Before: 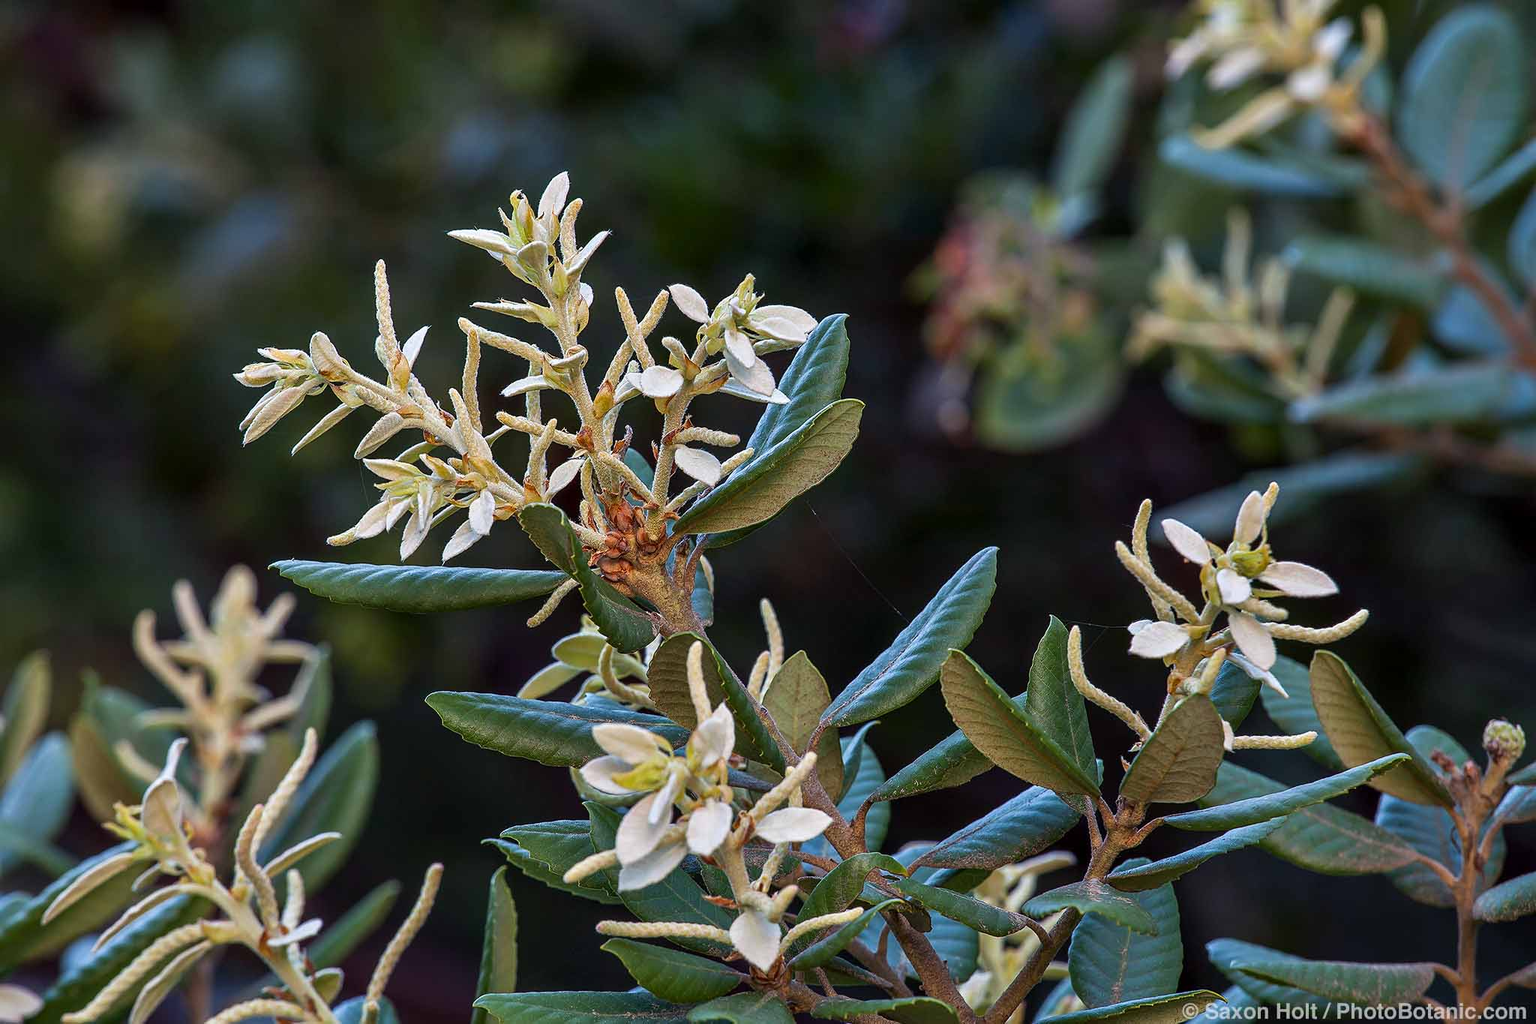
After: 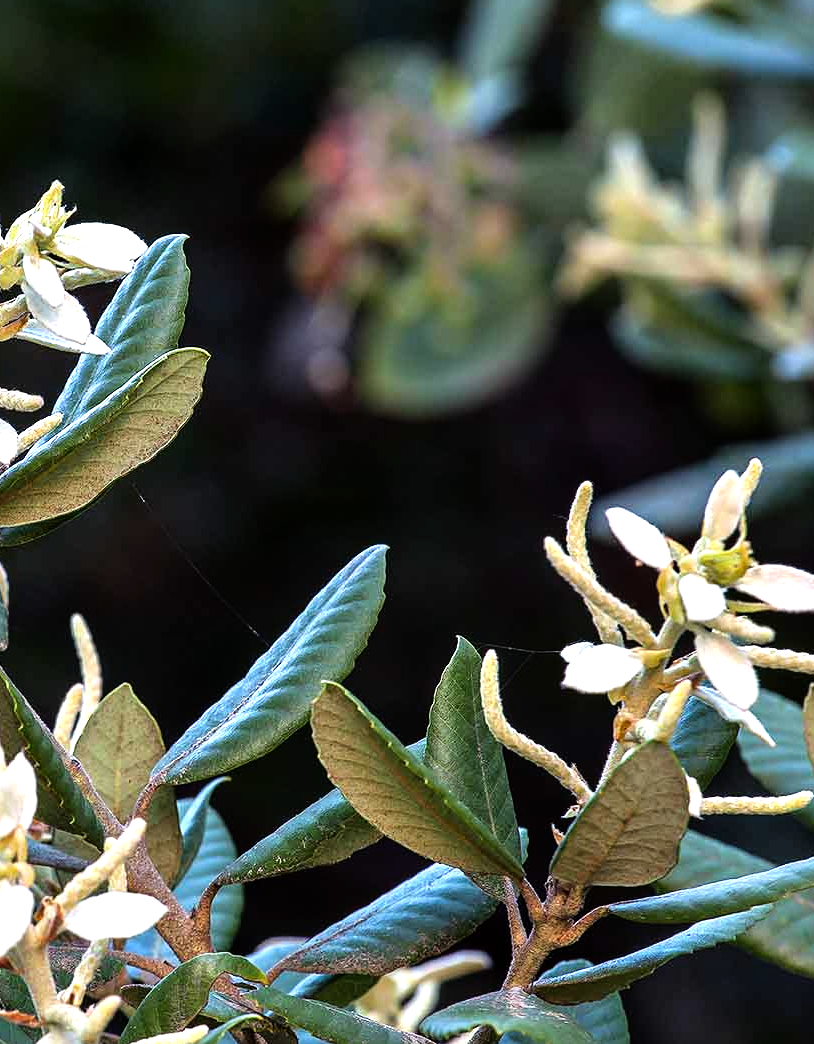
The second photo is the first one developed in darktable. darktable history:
tone equalizer: -8 EV -1.12 EV, -7 EV -1.03 EV, -6 EV -0.878 EV, -5 EV -0.54 EV, -3 EV 0.561 EV, -2 EV 0.849 EV, -1 EV 1.01 EV, +0 EV 1.07 EV
crop: left 46.088%, top 13.517%, right 14.144%, bottom 9.998%
